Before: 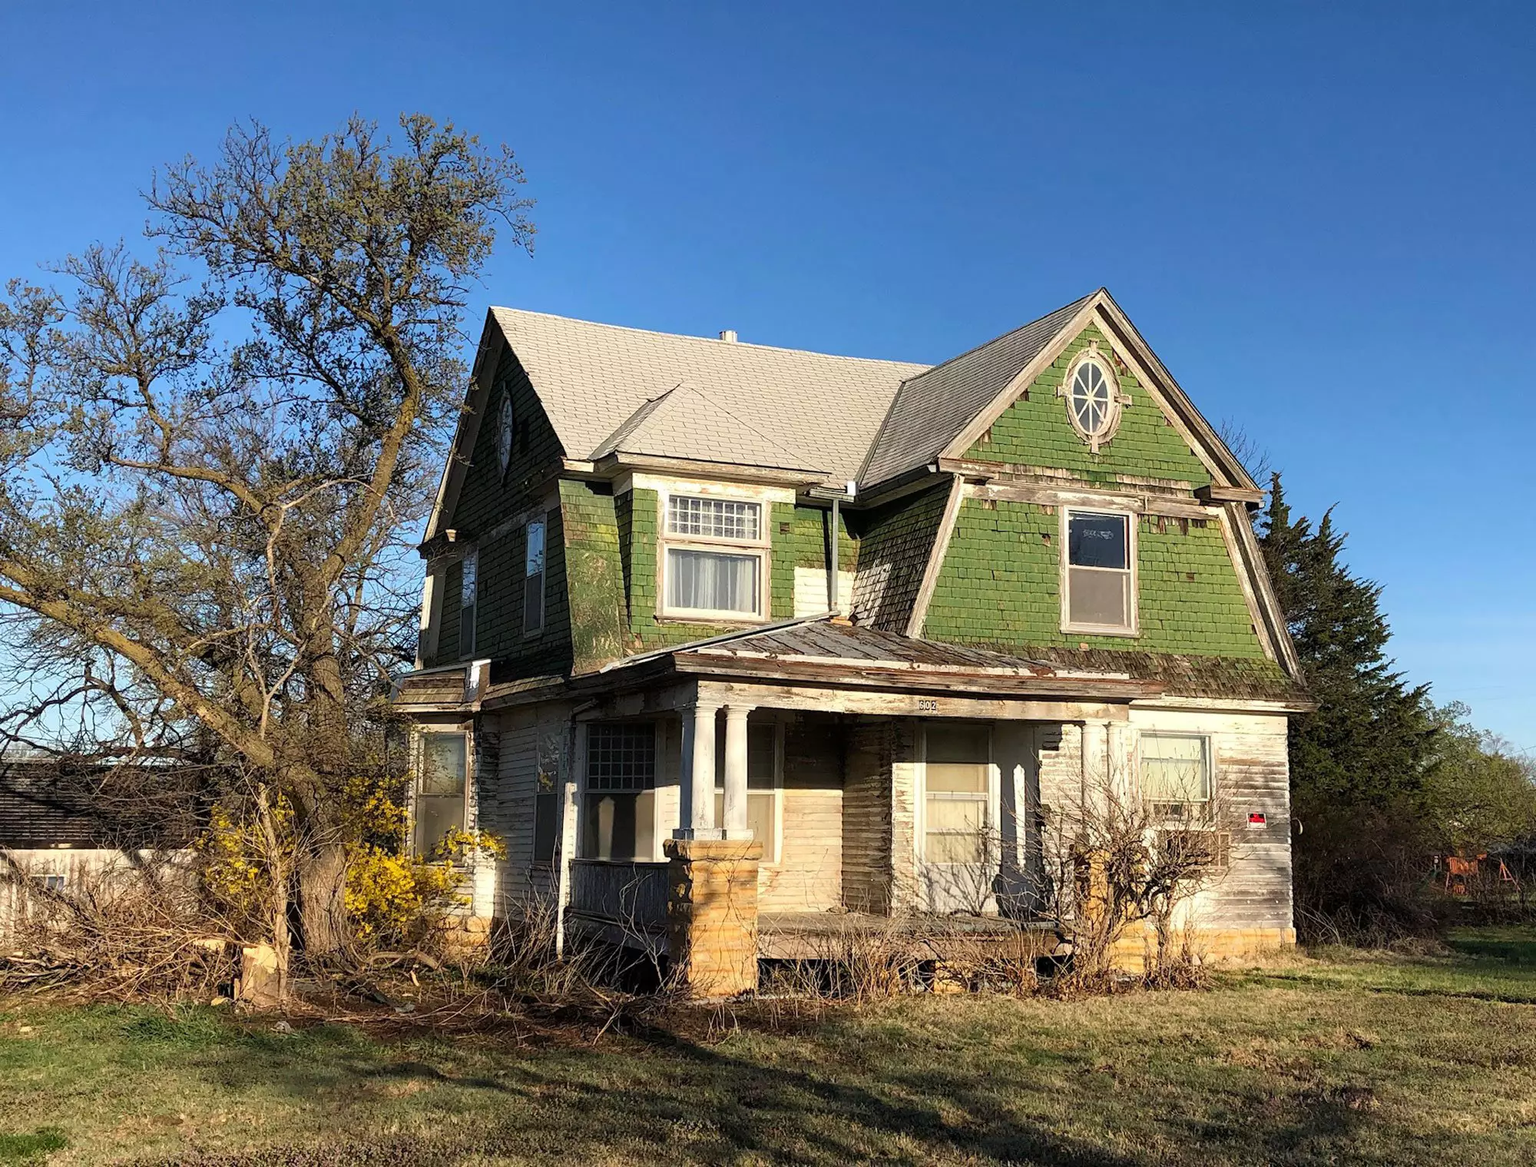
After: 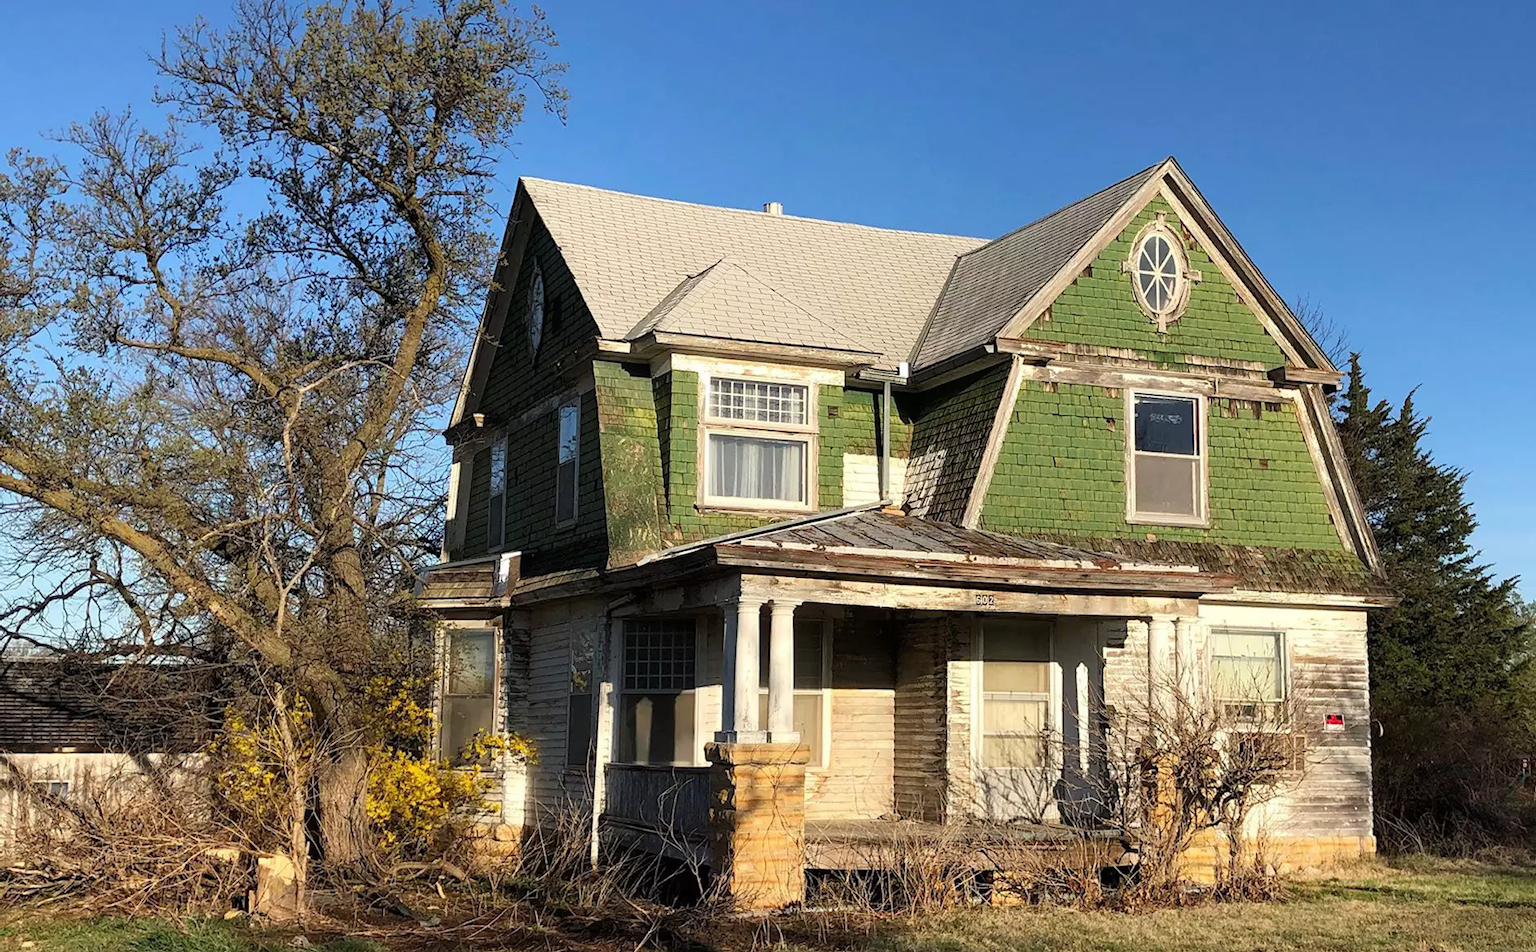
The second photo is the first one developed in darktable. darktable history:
crop and rotate: angle 0.035°, top 11.996%, right 5.699%, bottom 11.015%
